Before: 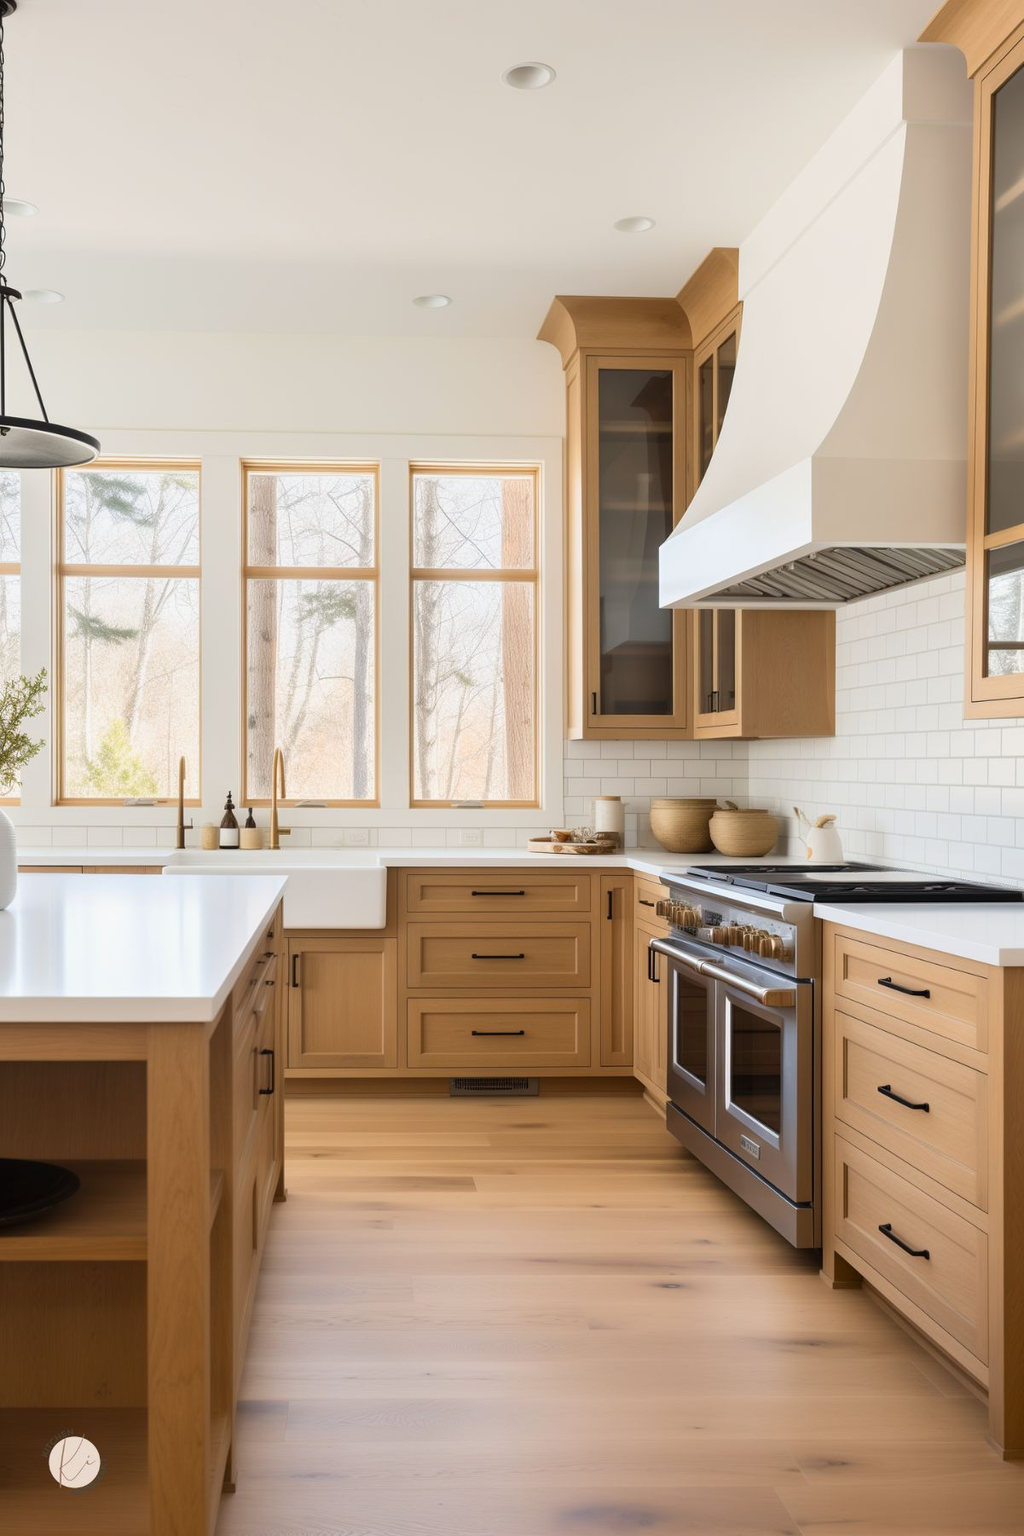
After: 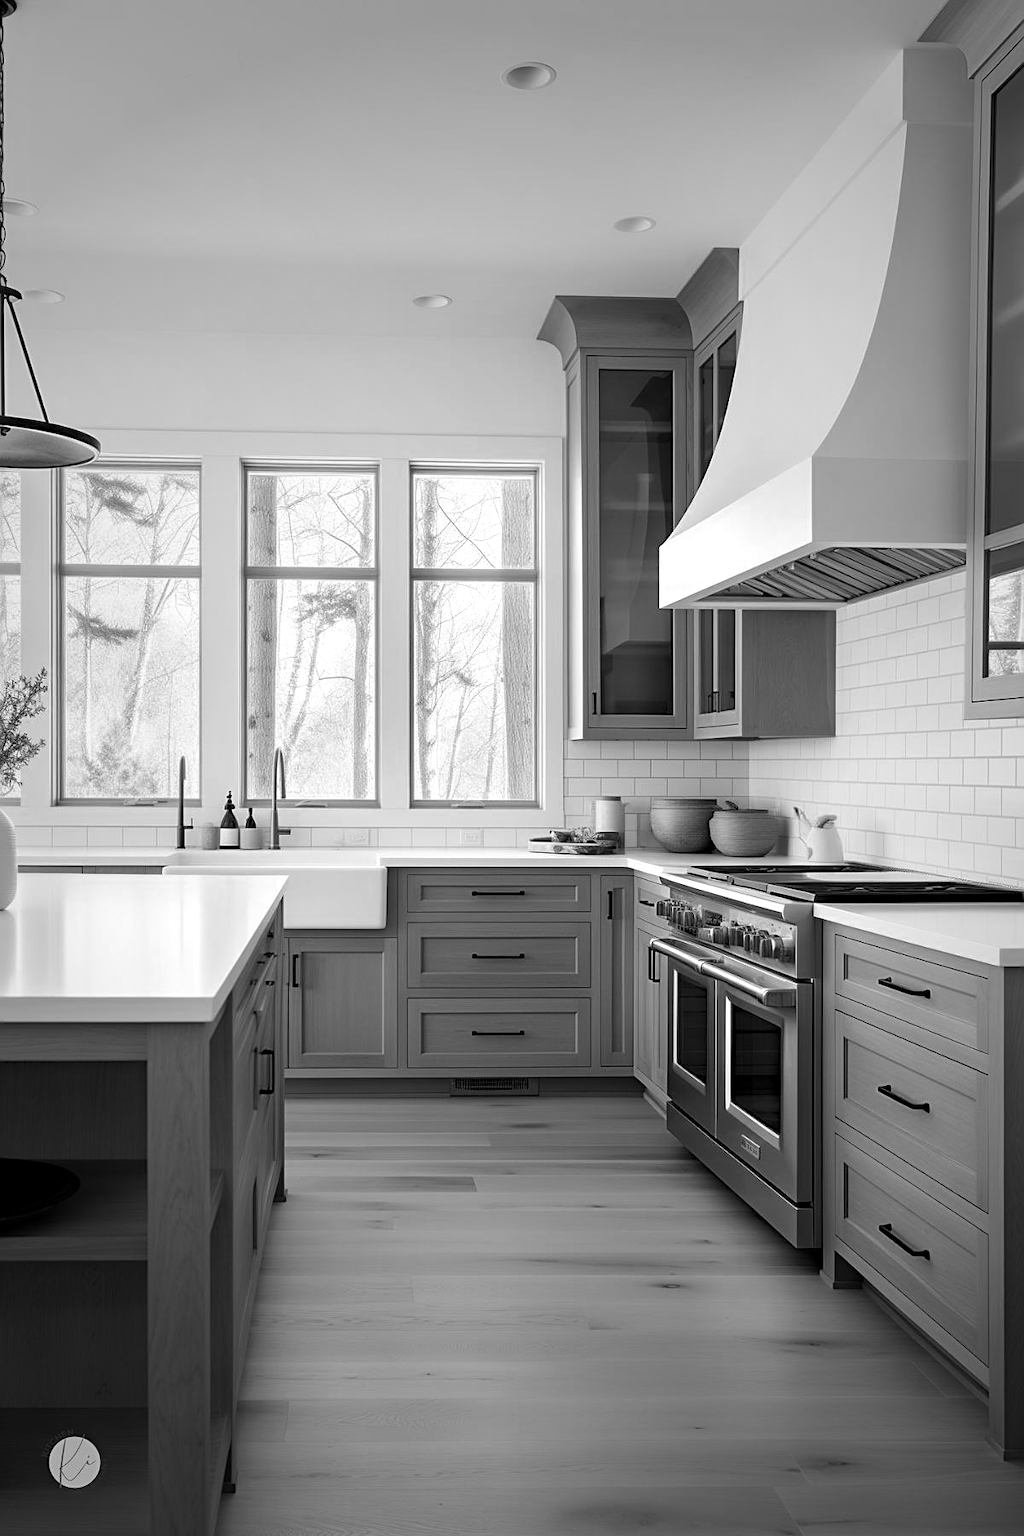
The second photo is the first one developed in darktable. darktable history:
levels: levels [0.026, 0.507, 0.987]
tone equalizer: edges refinement/feathering 500, mask exposure compensation -1.57 EV, preserve details no
vignetting: fall-off start 32.89%, fall-off radius 64.84%, width/height ratio 0.964, unbound false
haze removal: strength 0.302, distance 0.252, compatibility mode true, adaptive false
sharpen: on, module defaults
color calibration: output gray [0.18, 0.41, 0.41, 0], illuminant as shot in camera, adaptation linear Bradford (ICC v4), x 0.407, y 0.405, temperature 3545.1 K
